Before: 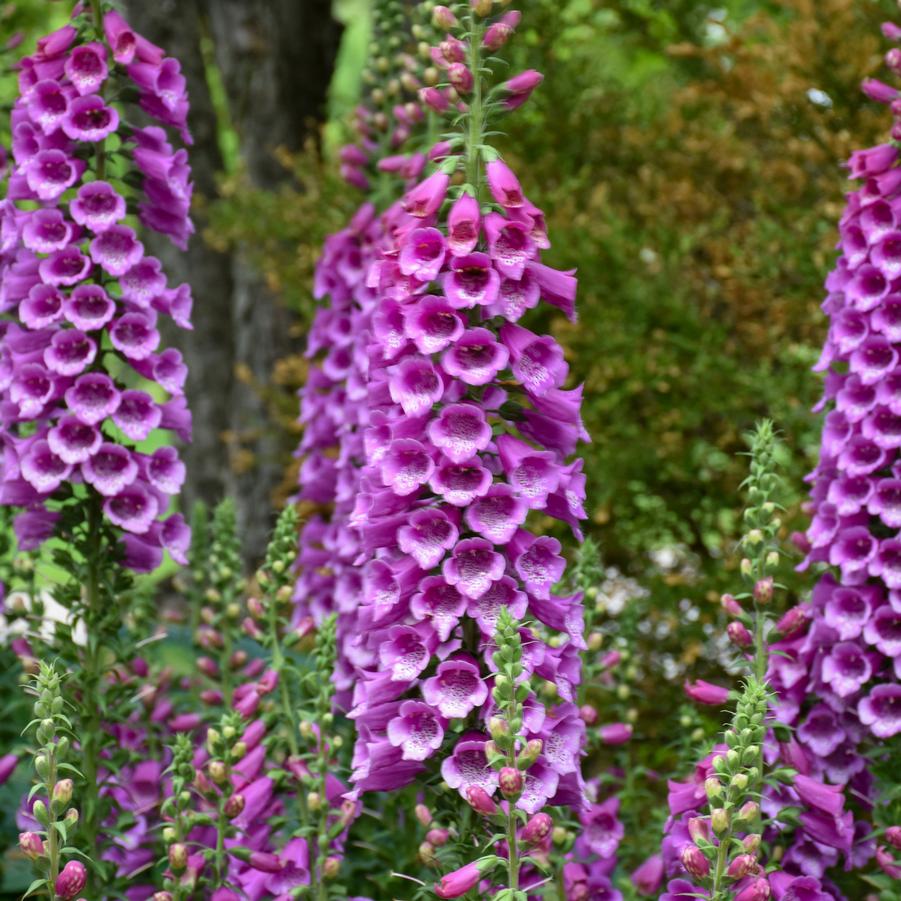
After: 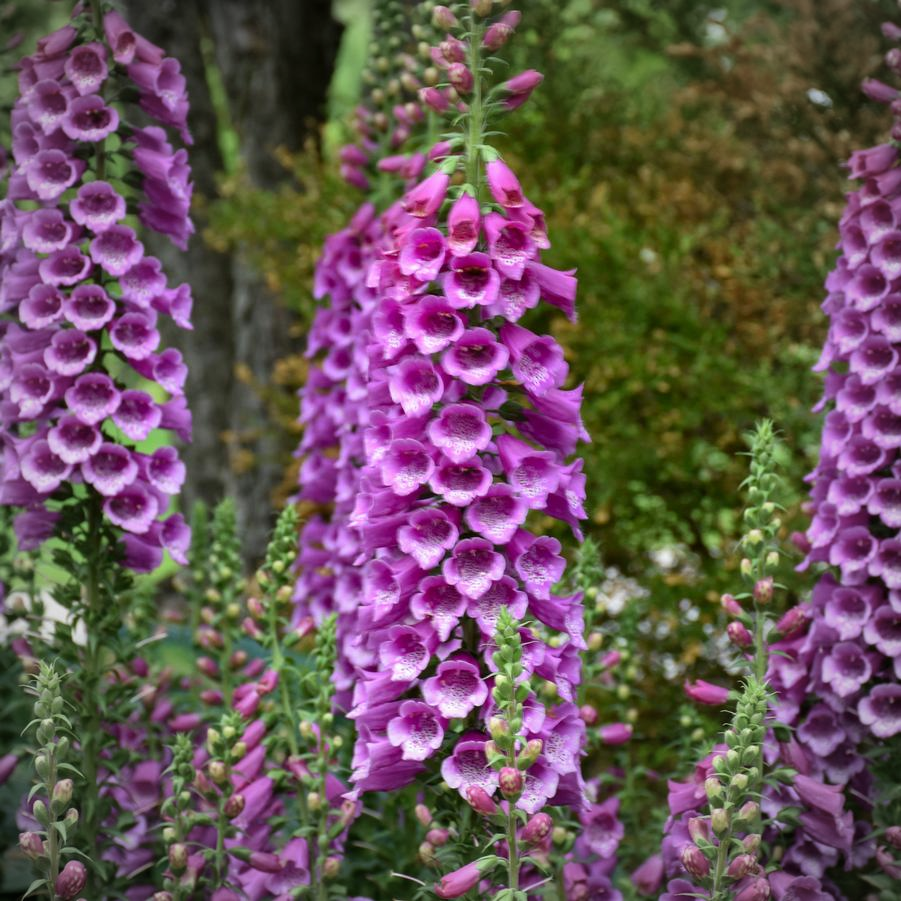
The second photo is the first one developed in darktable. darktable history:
vignetting: fall-off start 67.65%, fall-off radius 66.79%, automatic ratio true
